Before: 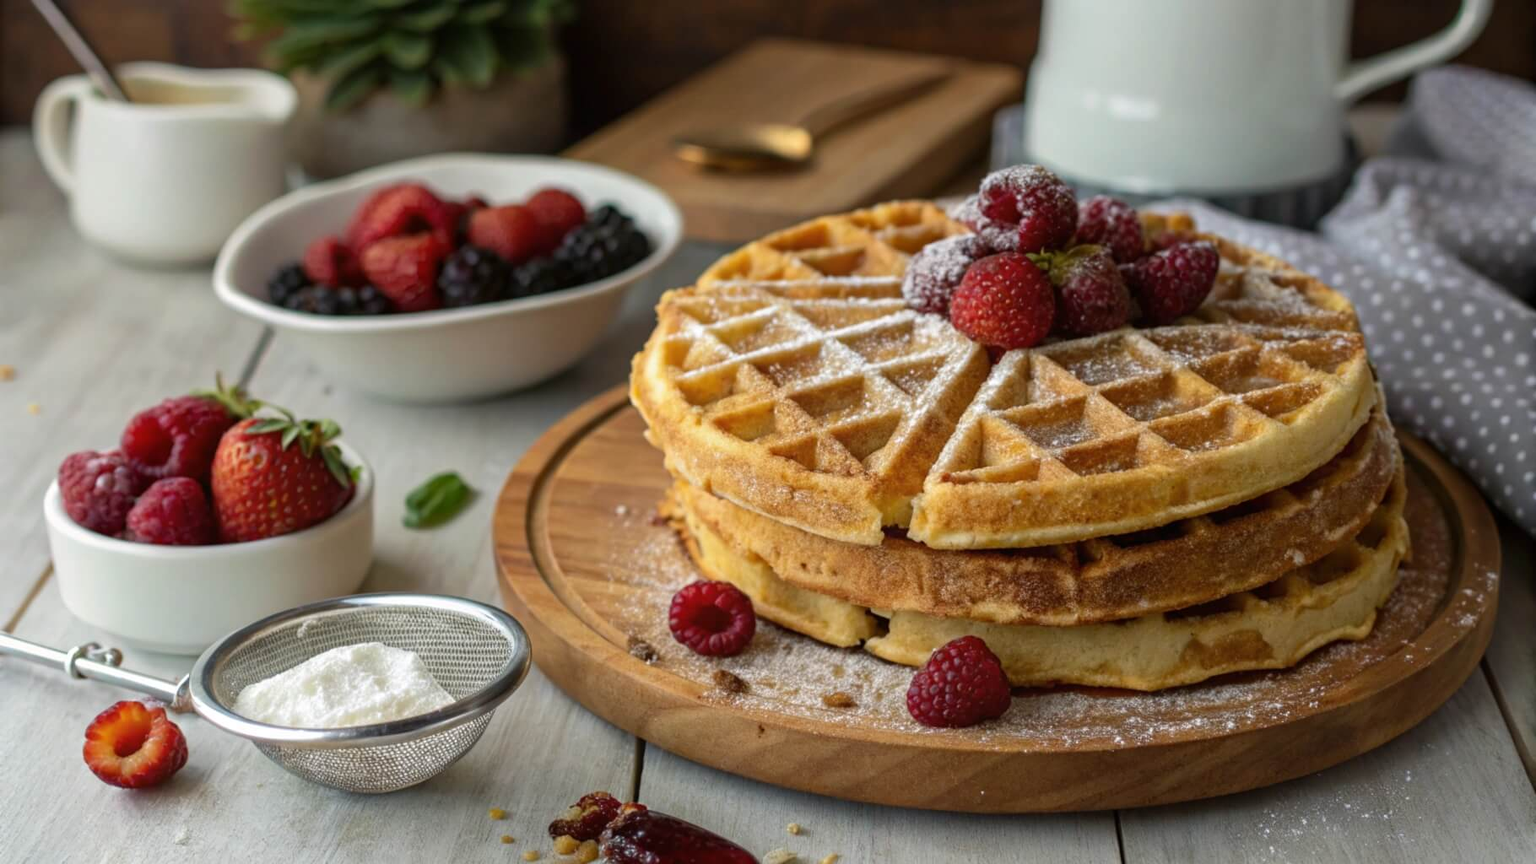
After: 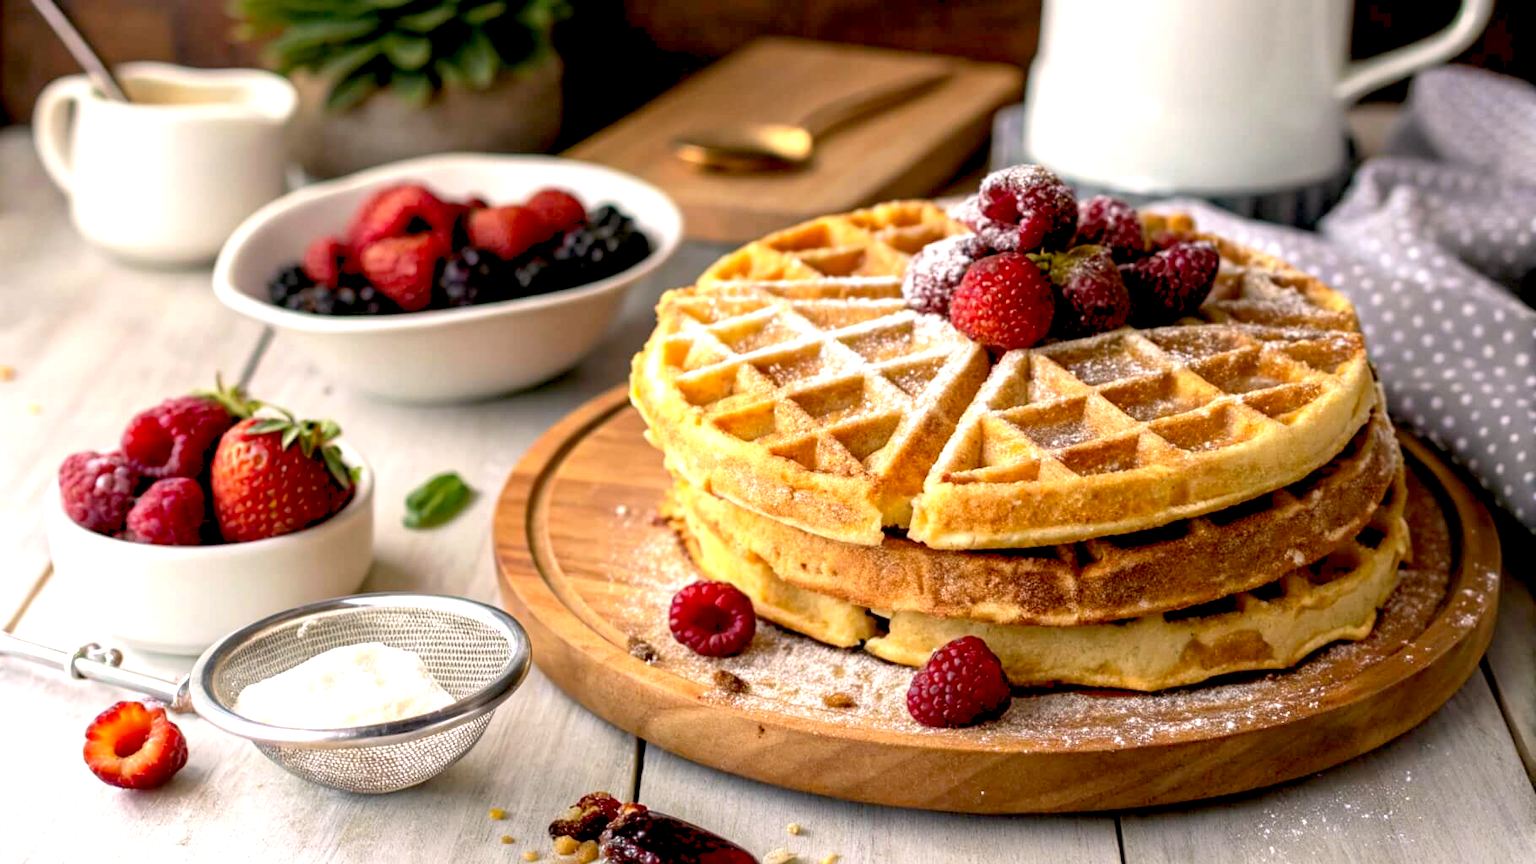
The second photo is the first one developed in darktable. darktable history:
color correction: highlights a* 7.77, highlights b* 4
exposure: black level correction 0.01, exposure 1 EV, compensate highlight preservation false
